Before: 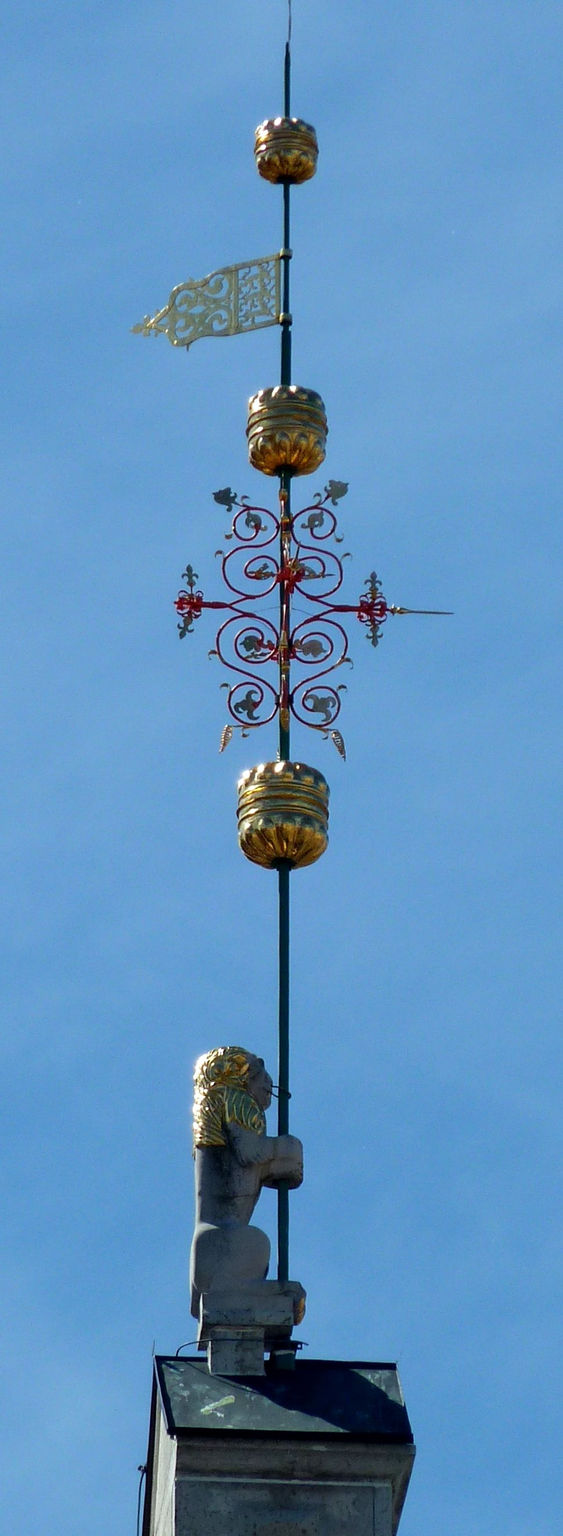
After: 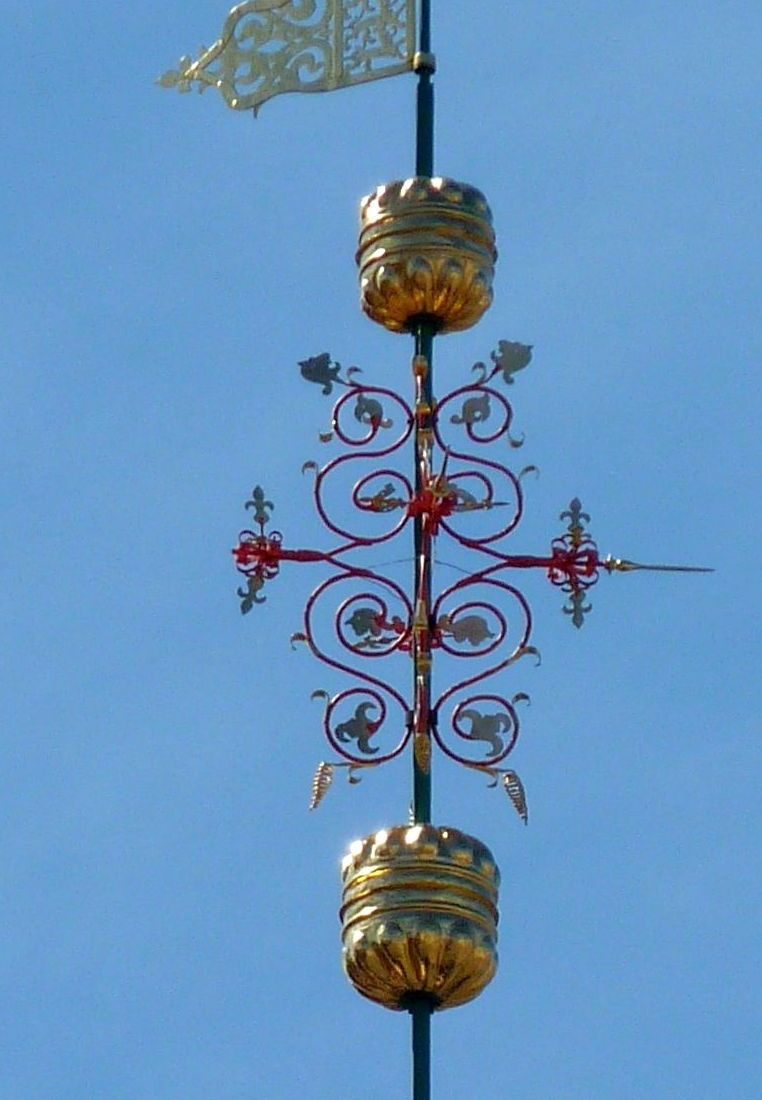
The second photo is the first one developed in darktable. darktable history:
crop: left 7.036%, top 18.398%, right 14.379%, bottom 40.043%
rgb curve: curves: ch0 [(0, 0) (0.053, 0.068) (0.122, 0.128) (1, 1)]
